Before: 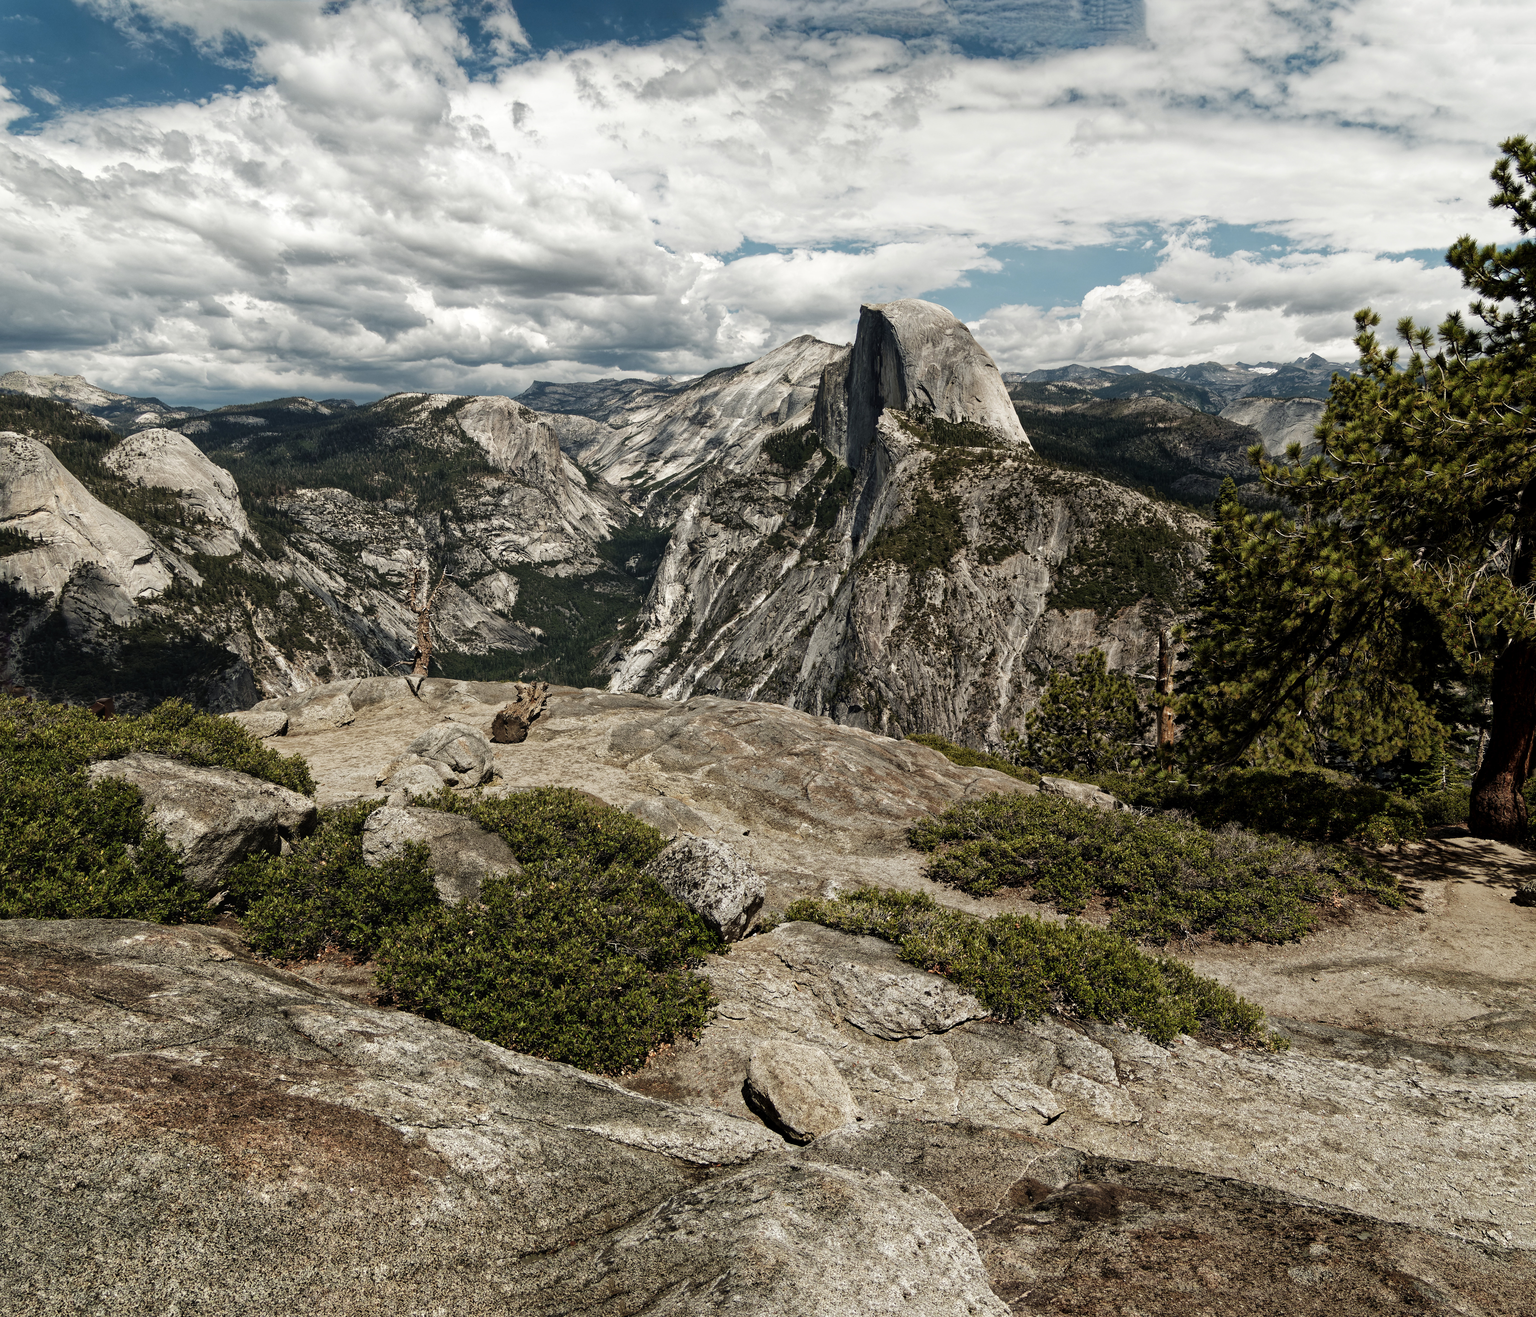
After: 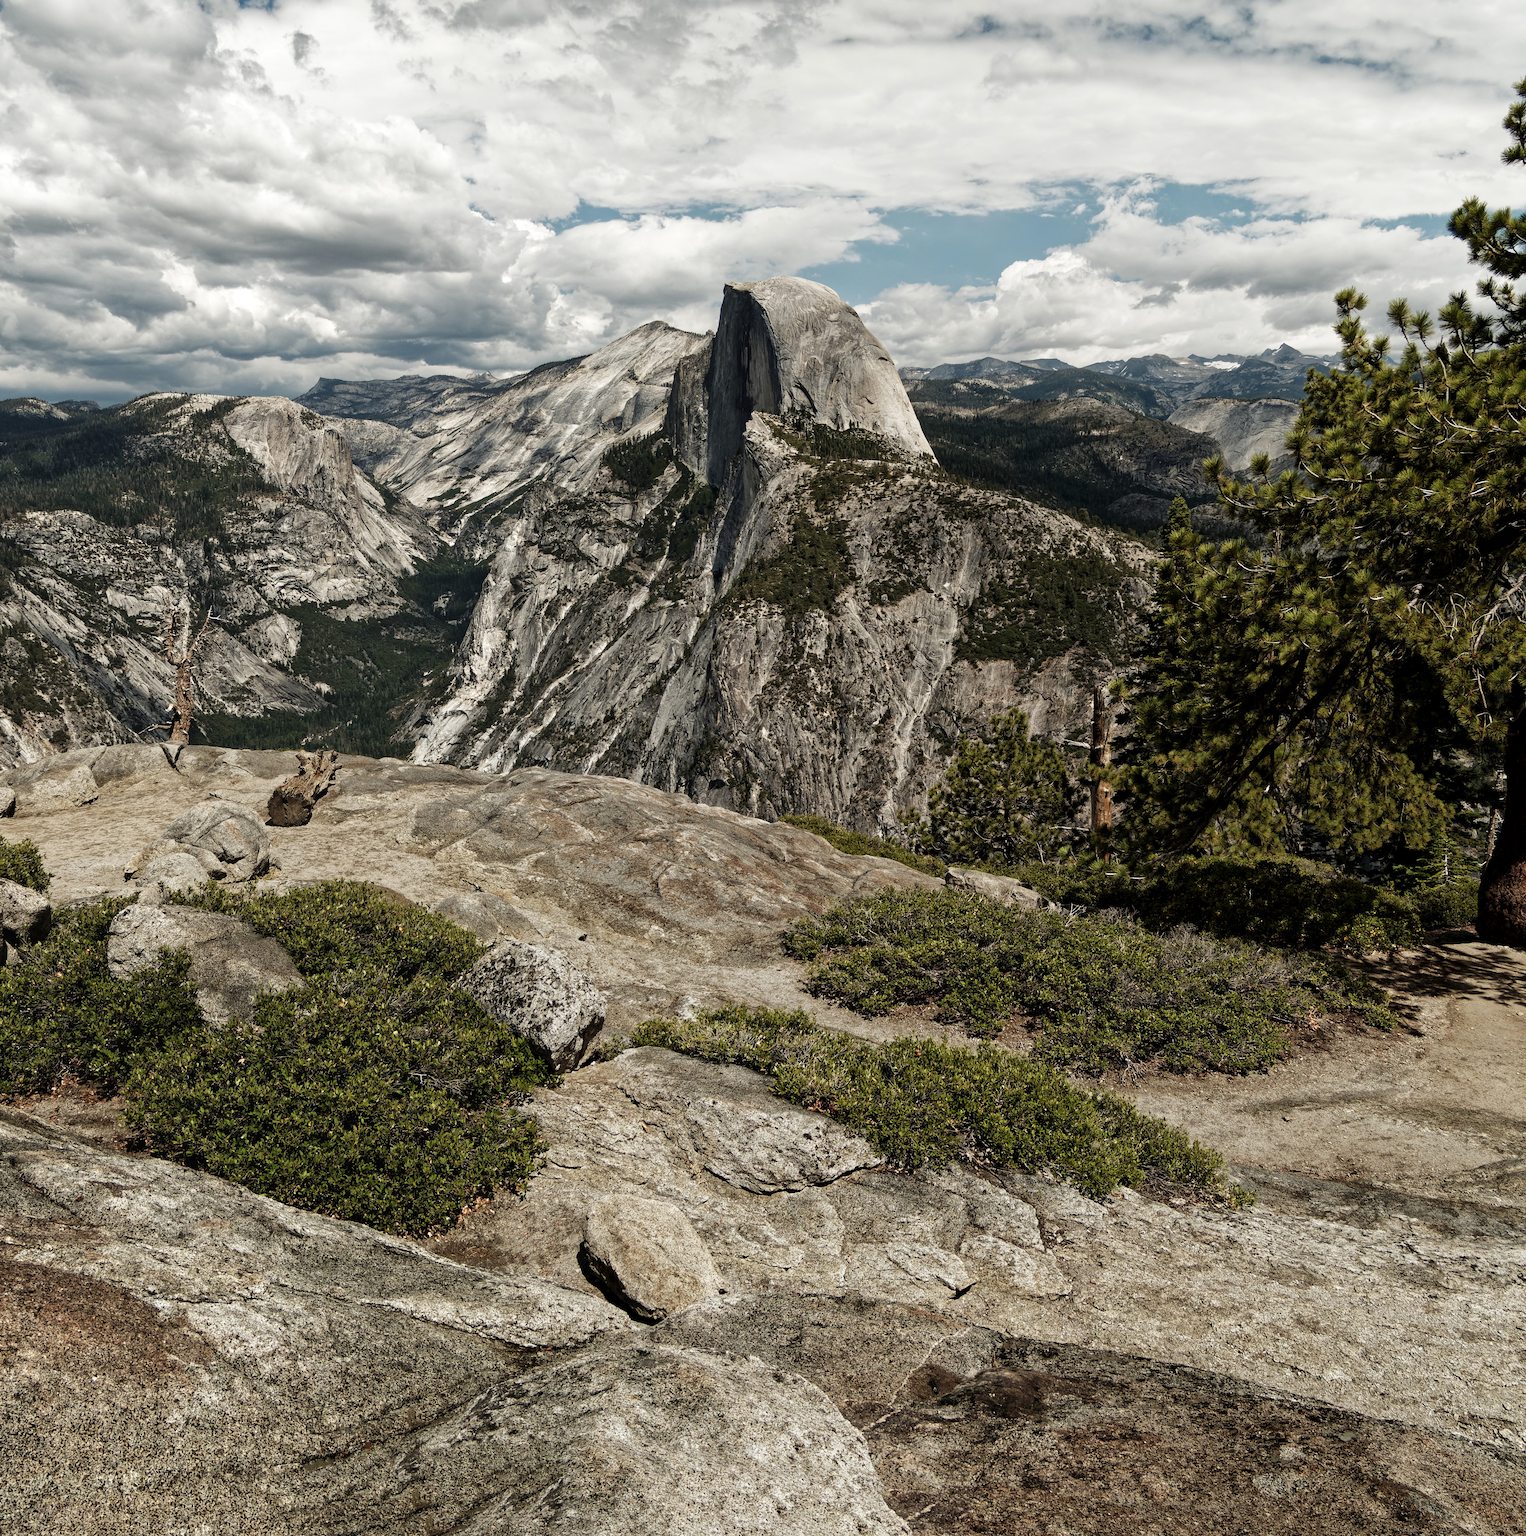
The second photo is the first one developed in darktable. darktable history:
crop and rotate: left 17.959%, top 5.771%, right 1.742%
white balance: emerald 1
